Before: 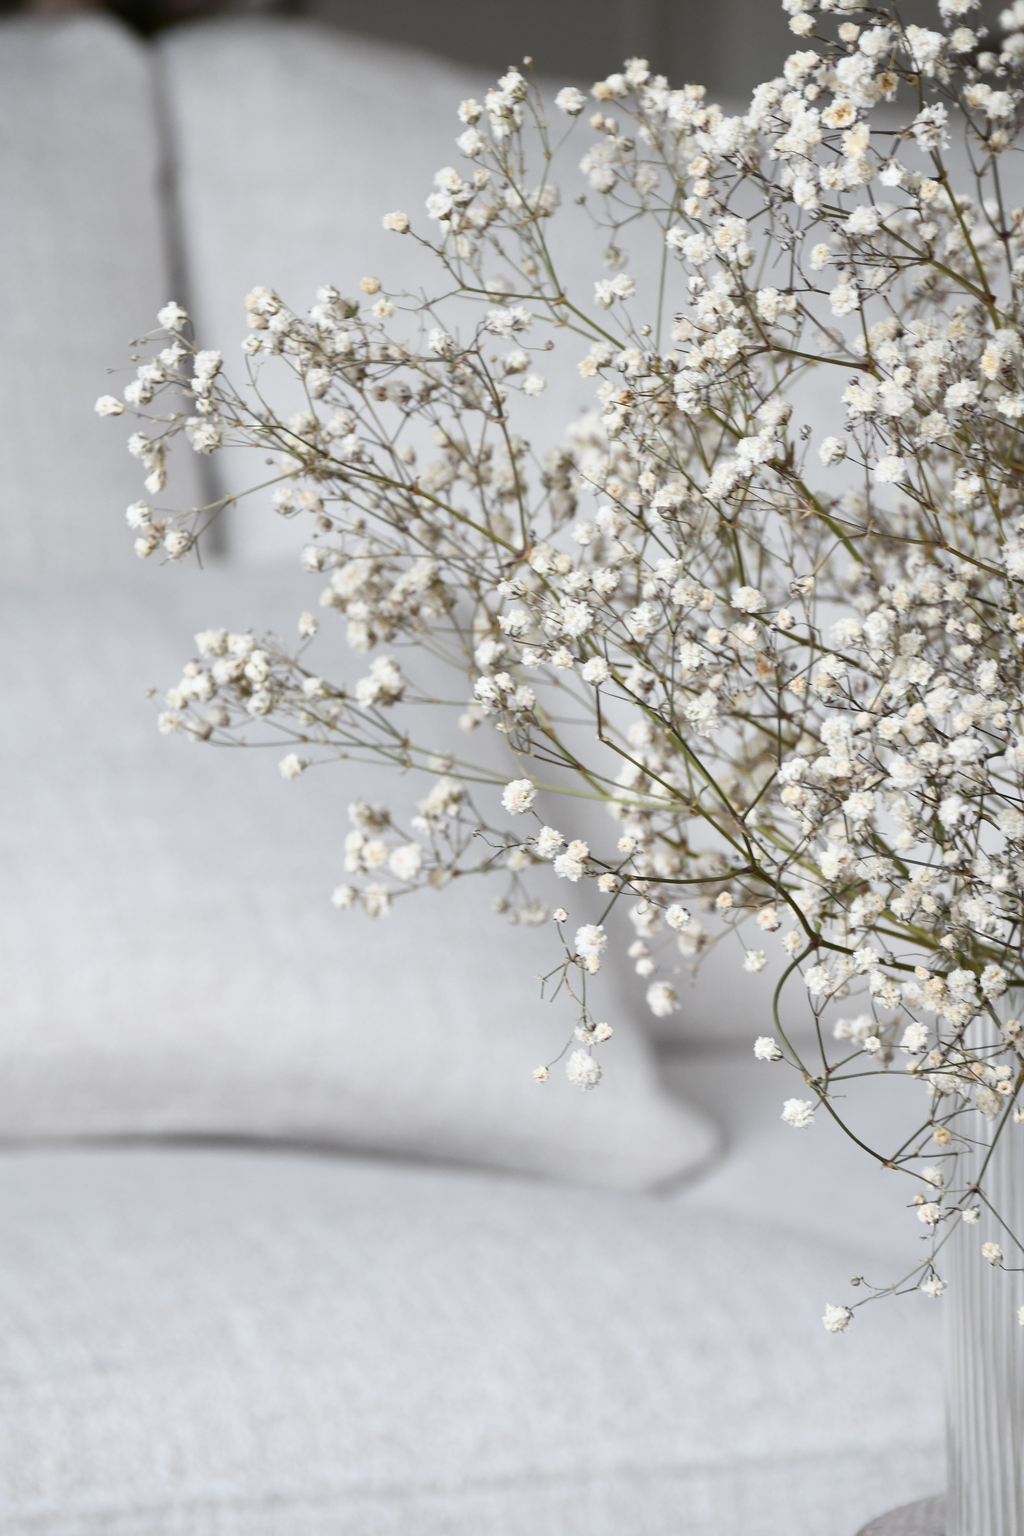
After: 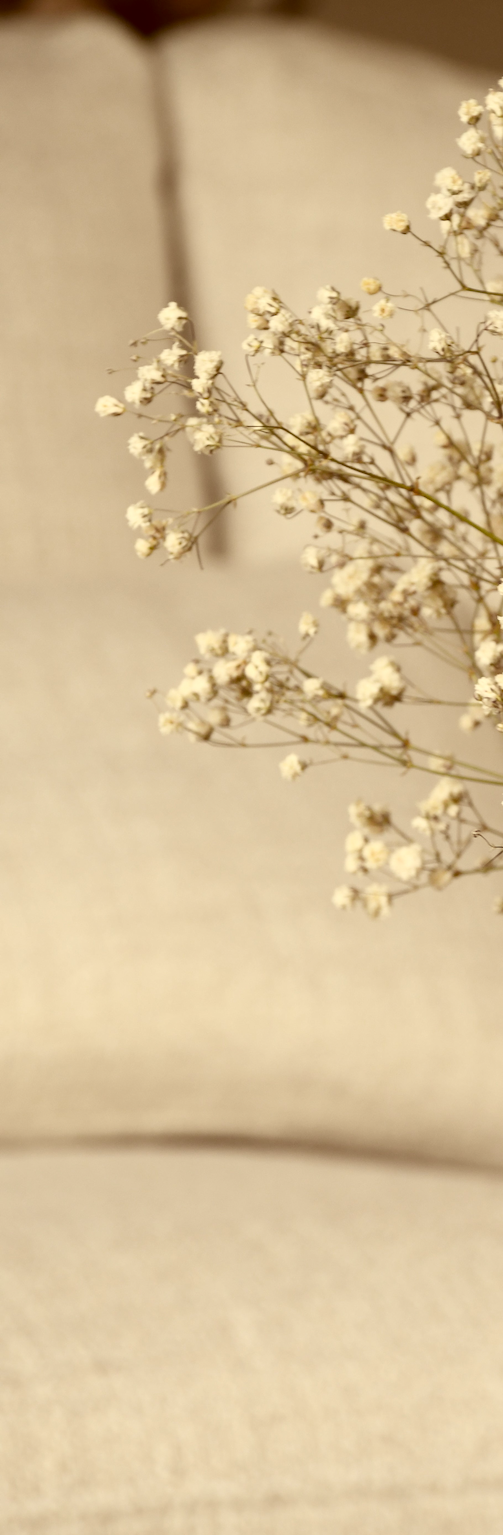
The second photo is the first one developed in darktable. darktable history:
color correction: highlights a* 1.12, highlights b* 24.26, shadows a* 15.58, shadows b* 24.26
crop and rotate: left 0%, top 0%, right 50.845%
